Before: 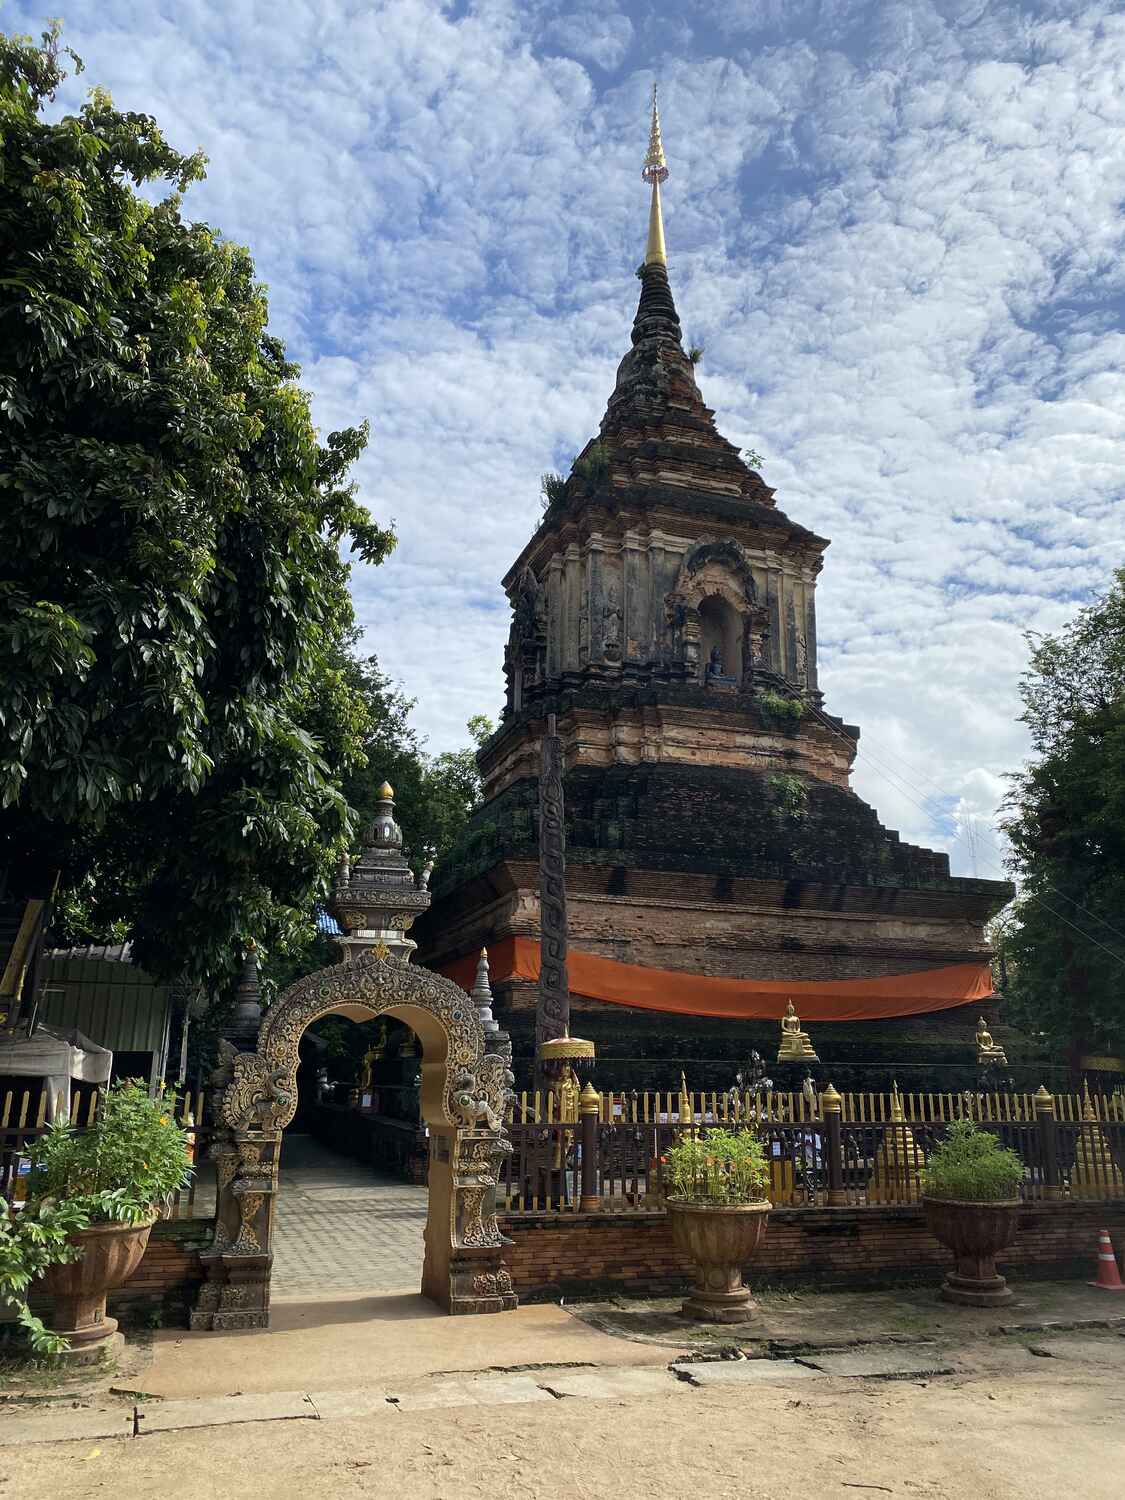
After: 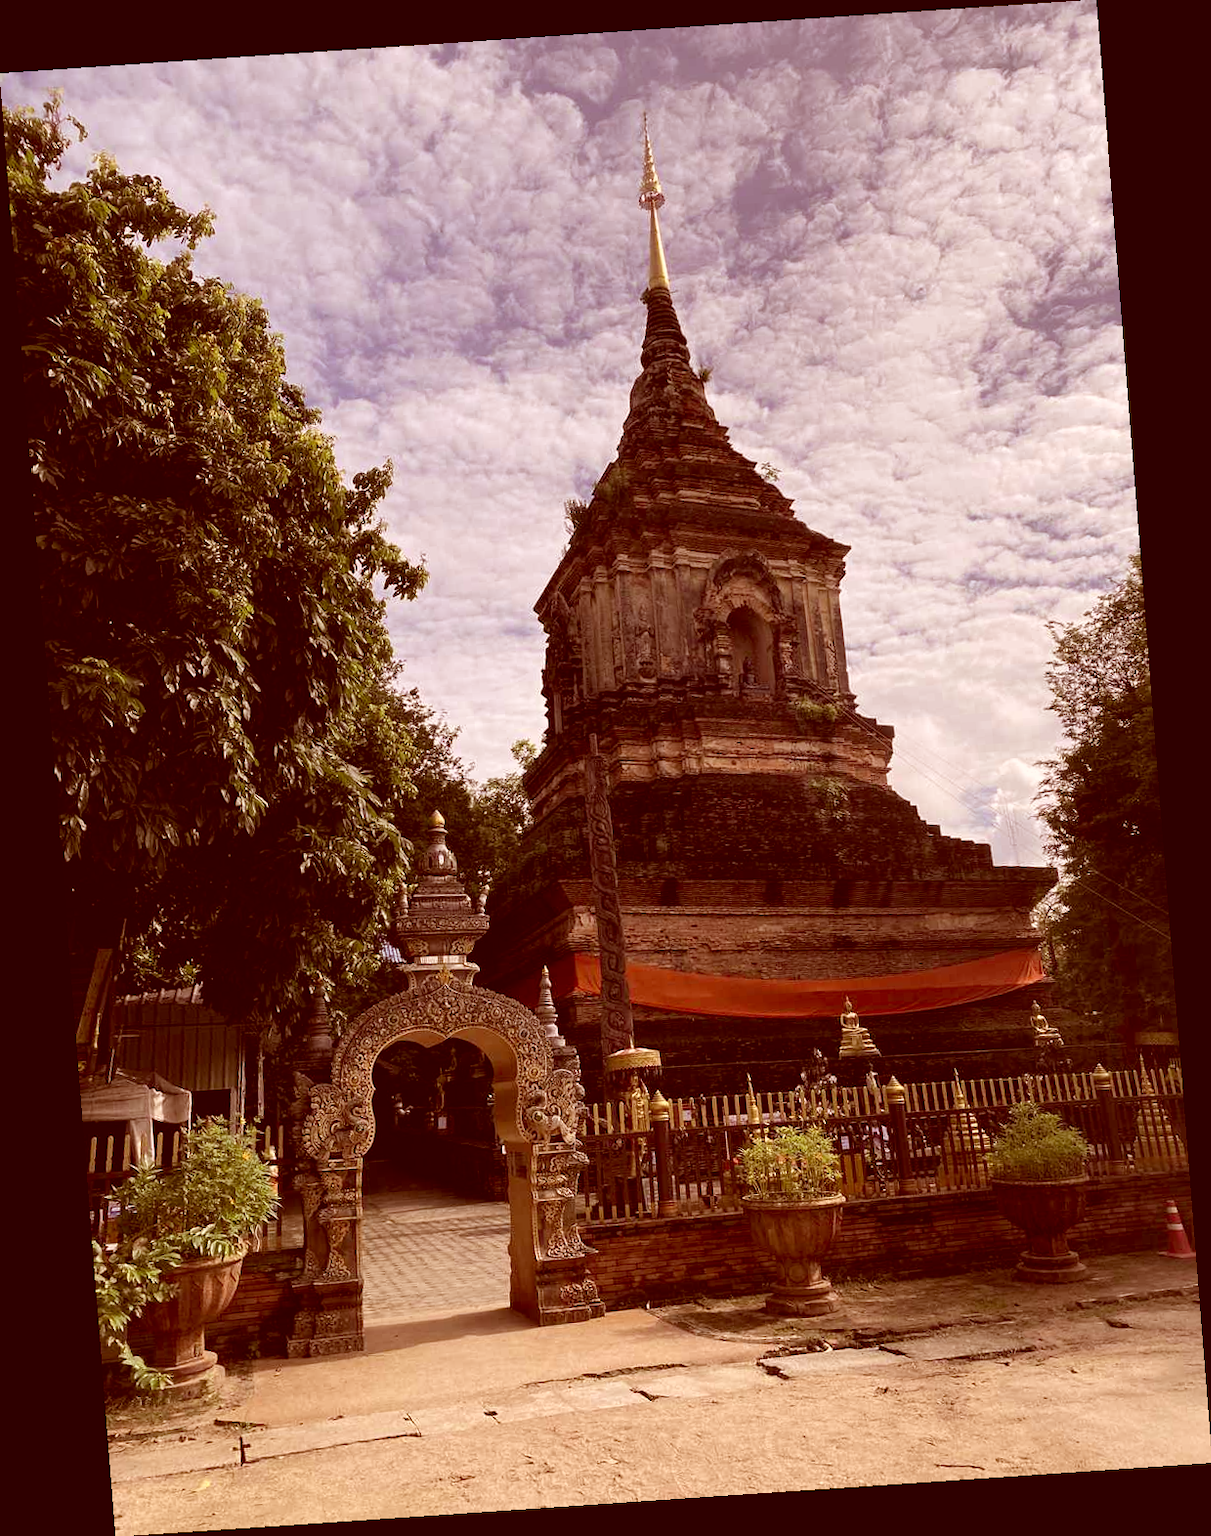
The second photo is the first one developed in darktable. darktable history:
color correction: highlights a* 9.03, highlights b* 8.71, shadows a* 40, shadows b* 40, saturation 0.8
rotate and perspective: rotation -4.2°, shear 0.006, automatic cropping off
